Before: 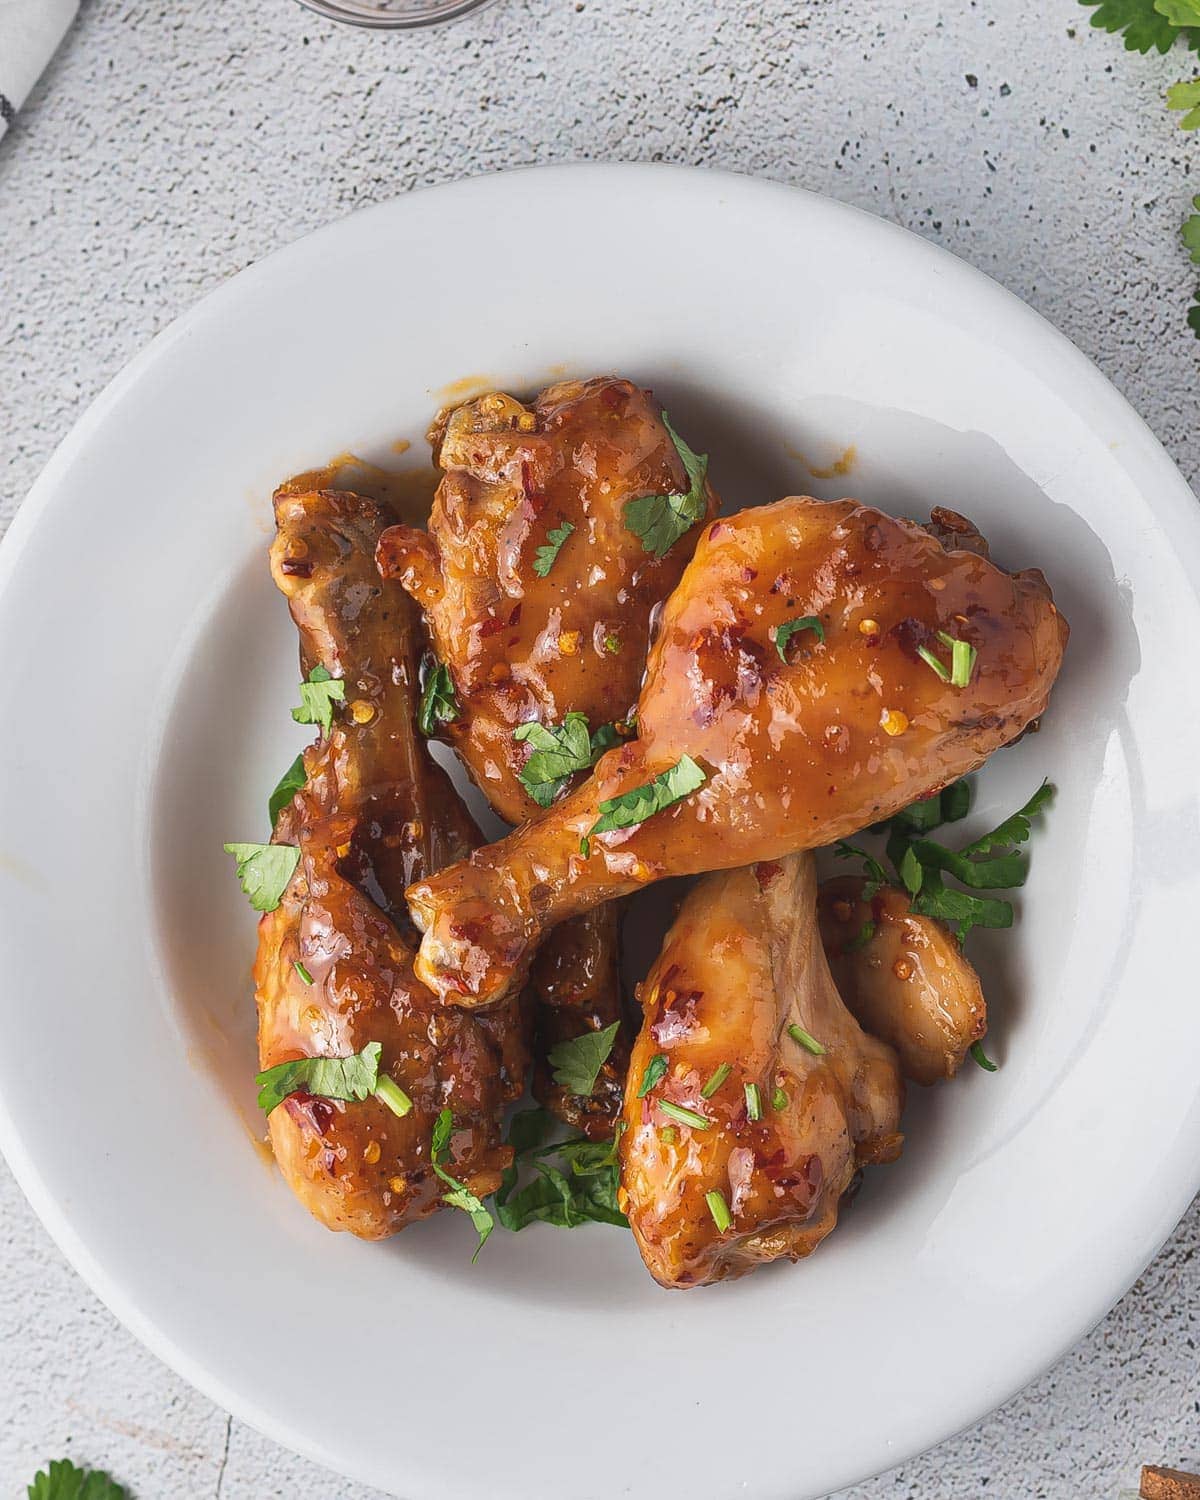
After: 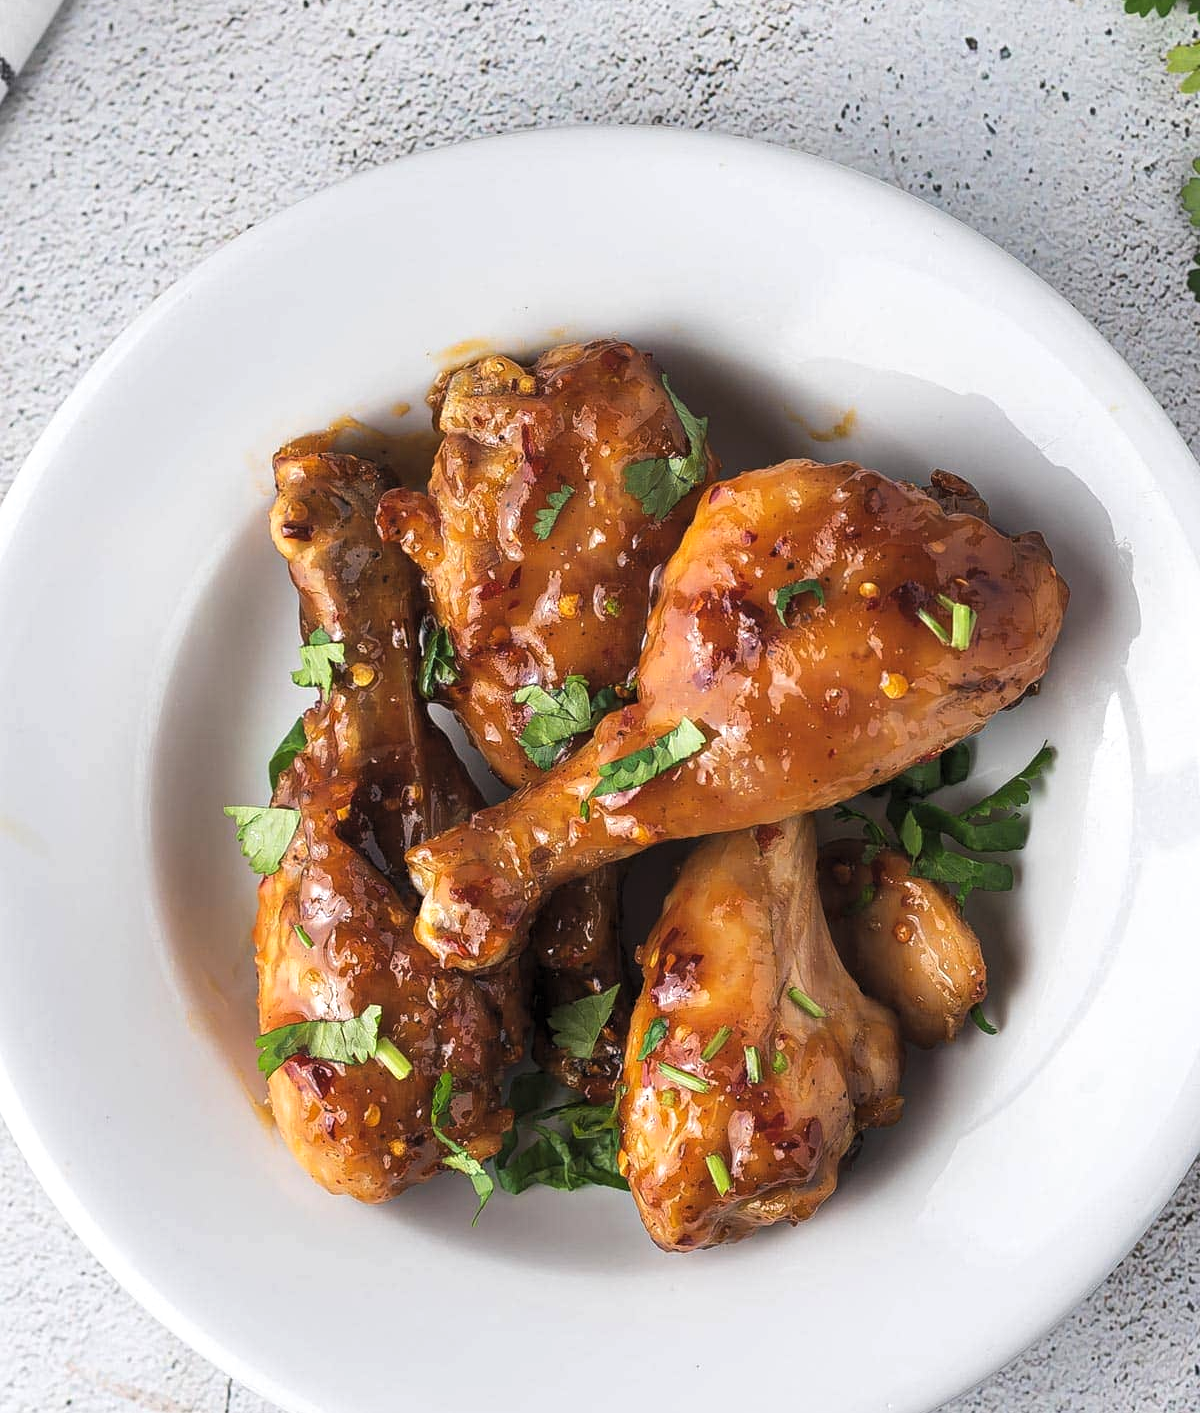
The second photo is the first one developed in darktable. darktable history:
crop and rotate: top 2.518%, bottom 3.229%
levels: levels [0.062, 0.494, 0.925]
